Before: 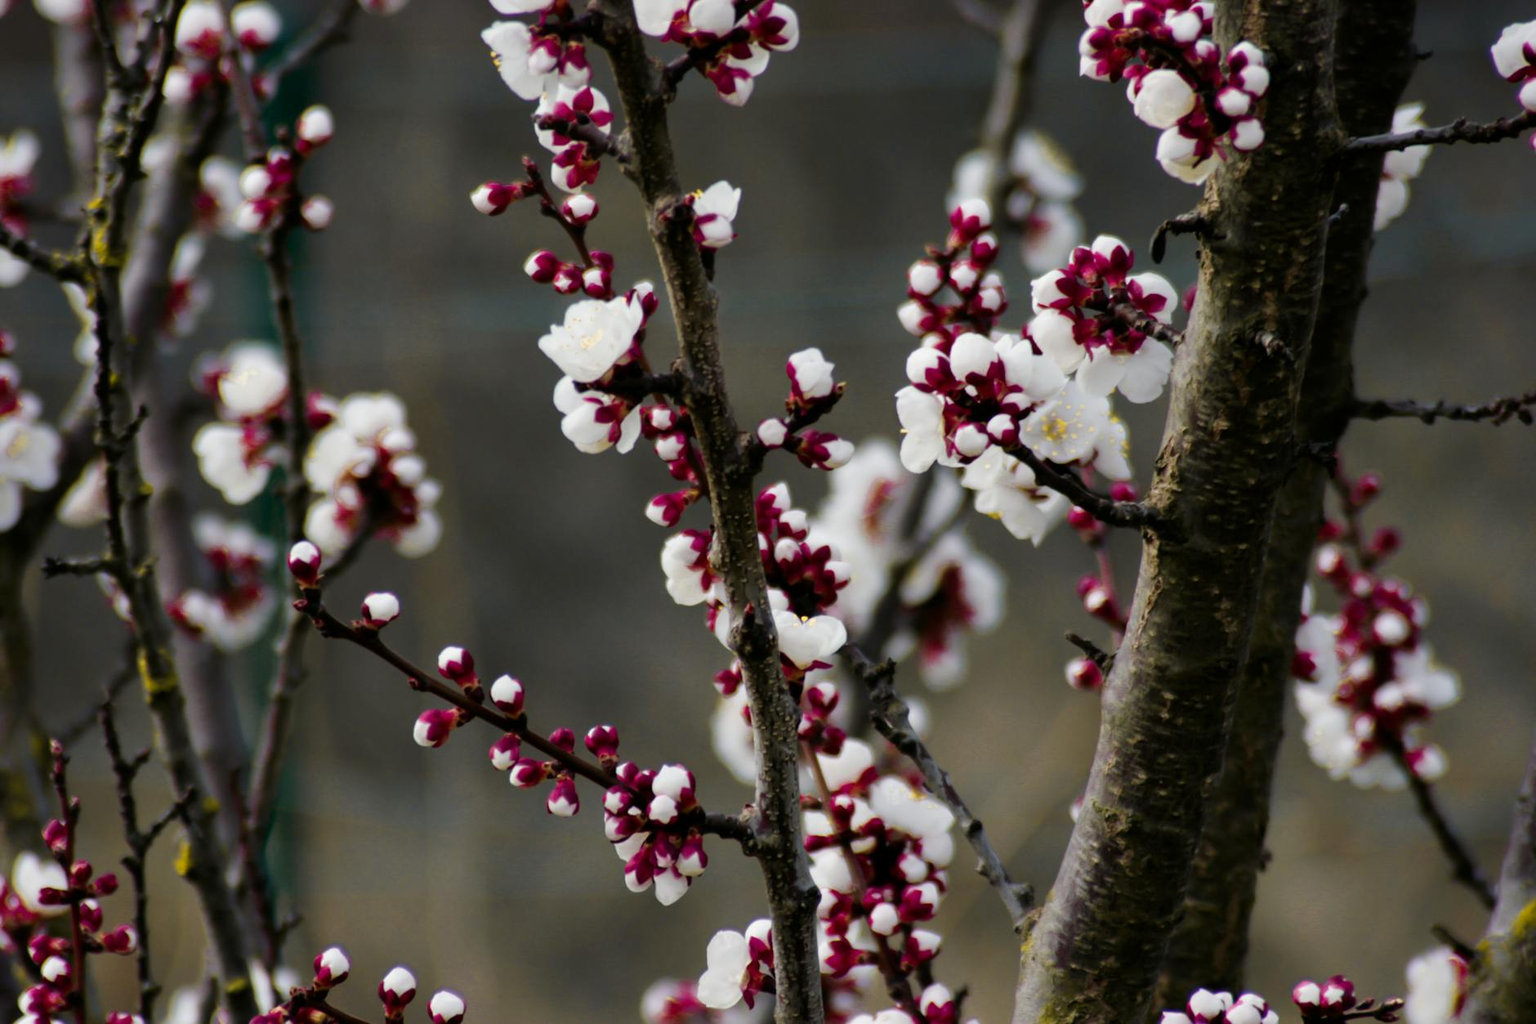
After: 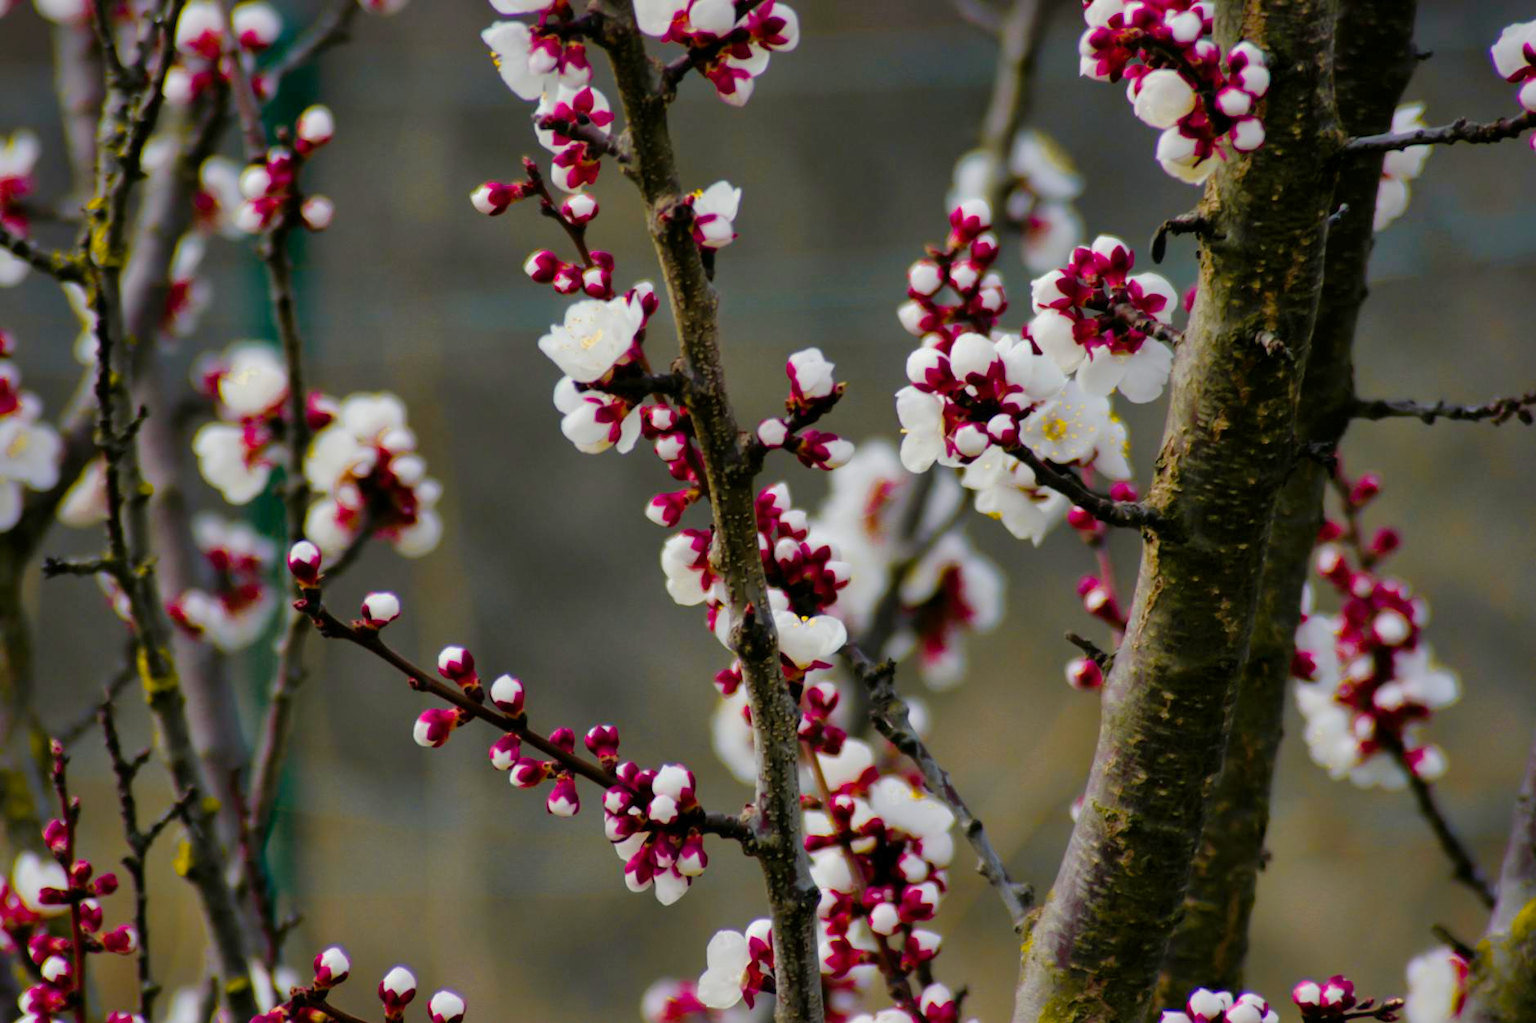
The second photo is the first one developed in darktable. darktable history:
color balance rgb: linear chroma grading › global chroma 15%, perceptual saturation grading › global saturation 30%
shadows and highlights: on, module defaults
